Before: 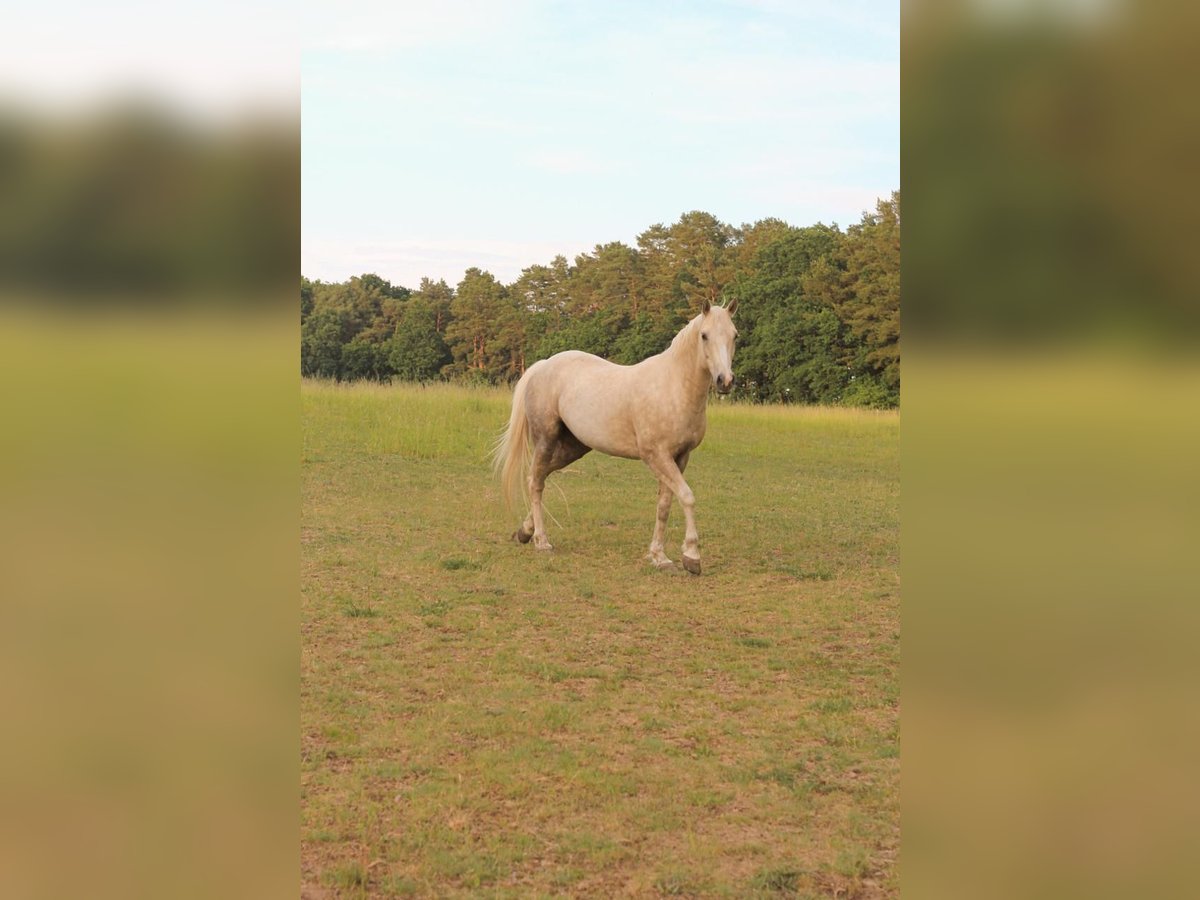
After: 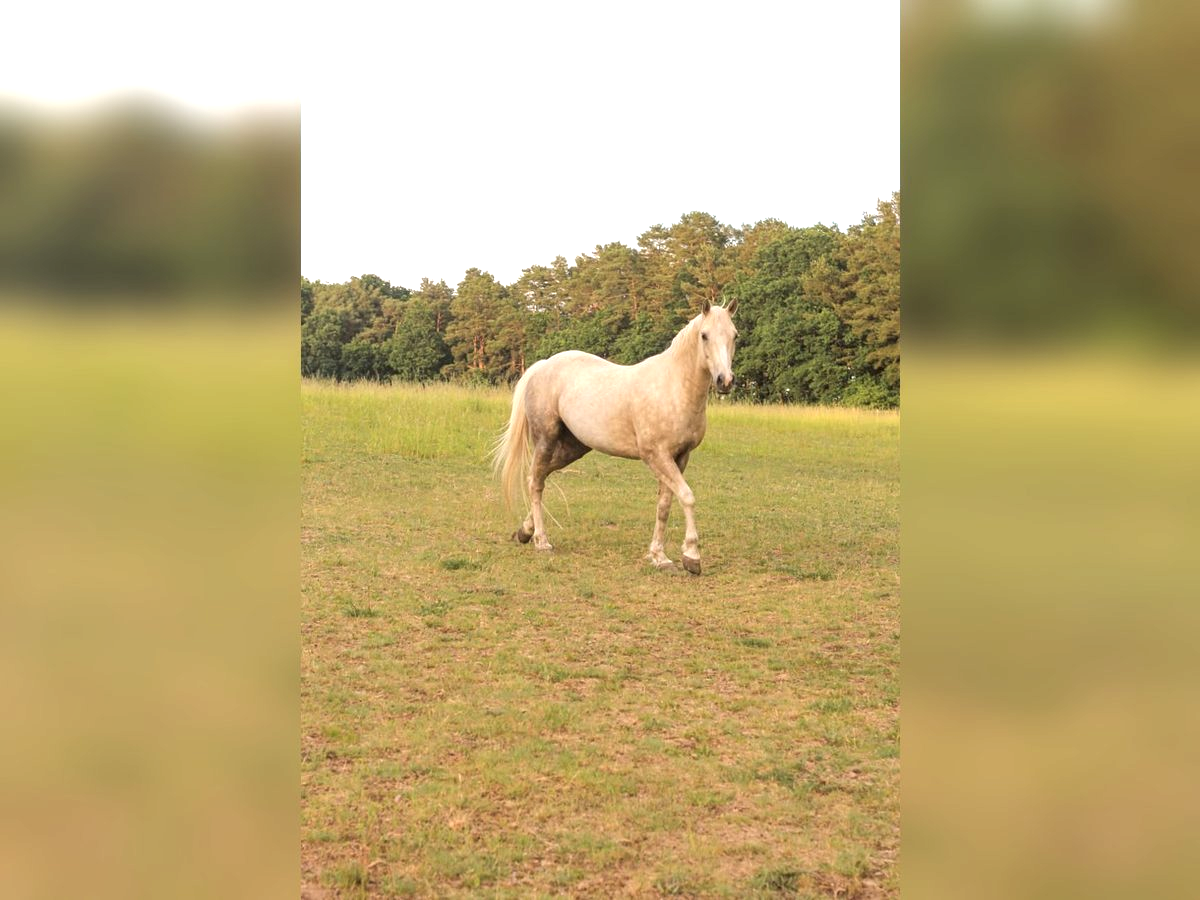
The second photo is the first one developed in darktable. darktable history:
local contrast: detail 130%
exposure: exposure 0.566 EV, compensate highlight preservation false
